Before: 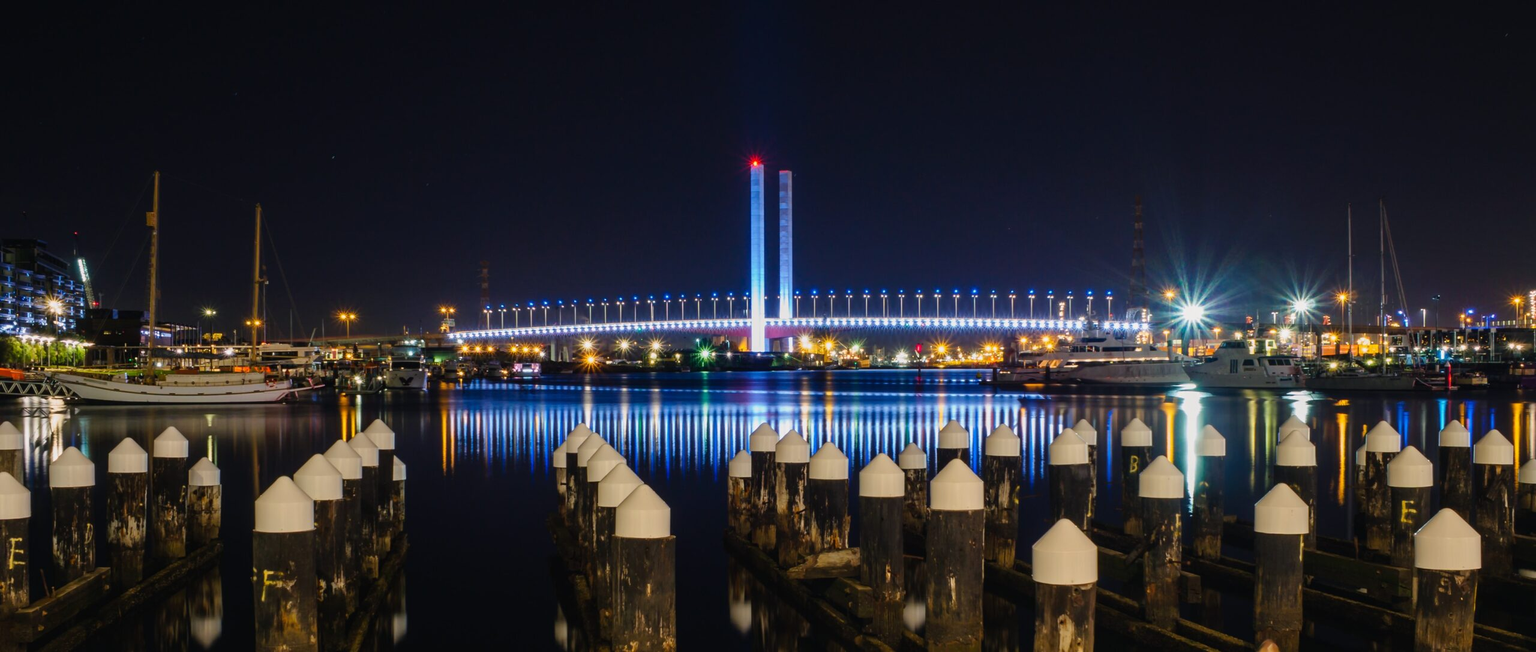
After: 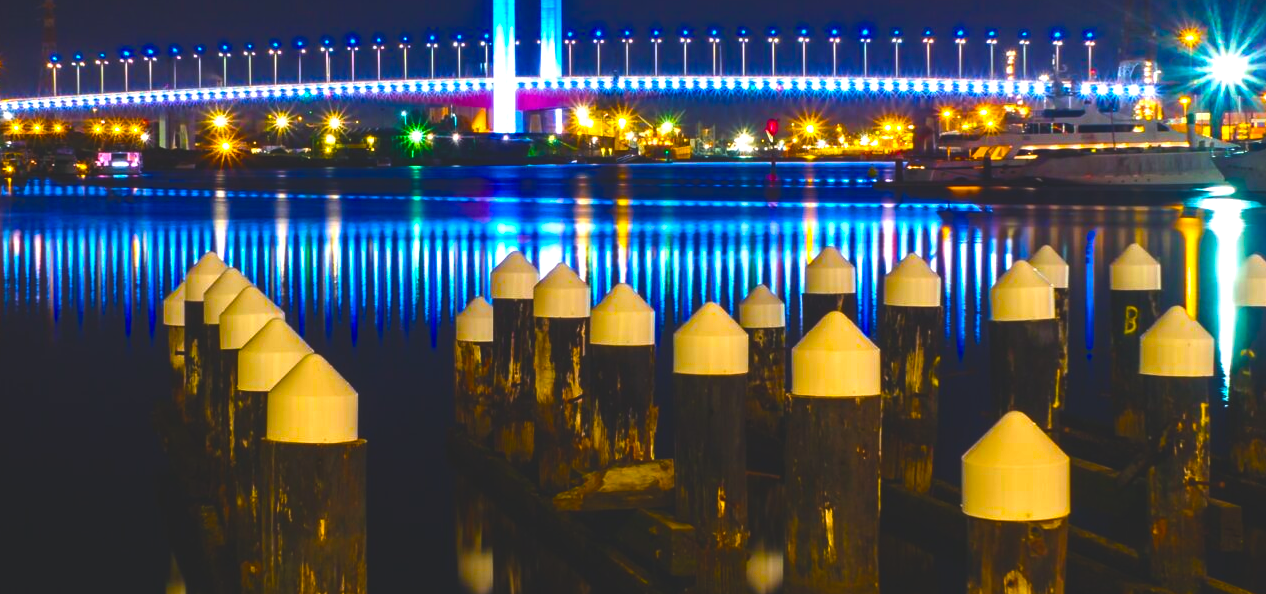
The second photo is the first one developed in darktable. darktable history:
color balance rgb: linear chroma grading › shadows -40%, linear chroma grading › highlights 40%, linear chroma grading › global chroma 45%, linear chroma grading › mid-tones -30%, perceptual saturation grading › global saturation 55%, perceptual saturation grading › highlights -50%, perceptual saturation grading › mid-tones 40%, perceptual saturation grading › shadows 30%, perceptual brilliance grading › global brilliance 20%, perceptual brilliance grading › shadows -40%, global vibrance 35%
crop: left 29.672%, top 41.786%, right 20.851%, bottom 3.487%
exposure: black level correction -0.023, exposure -0.039 EV, compensate highlight preservation false
